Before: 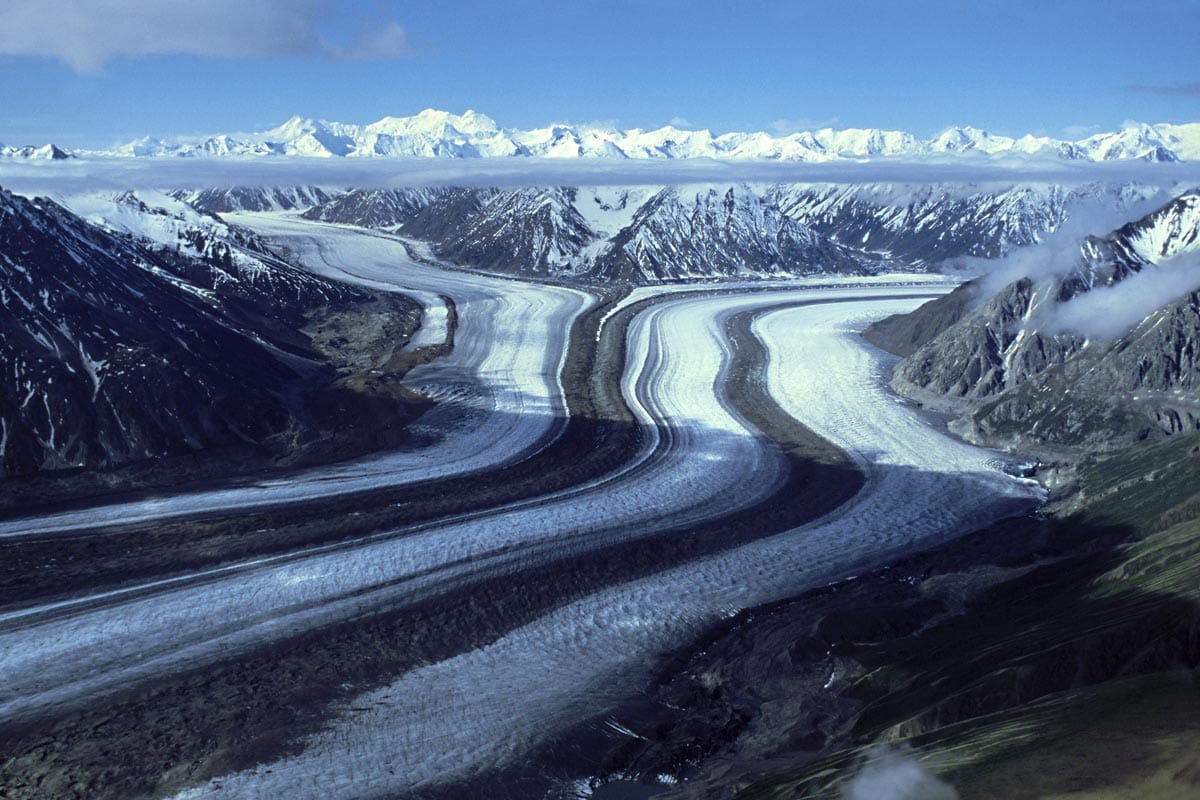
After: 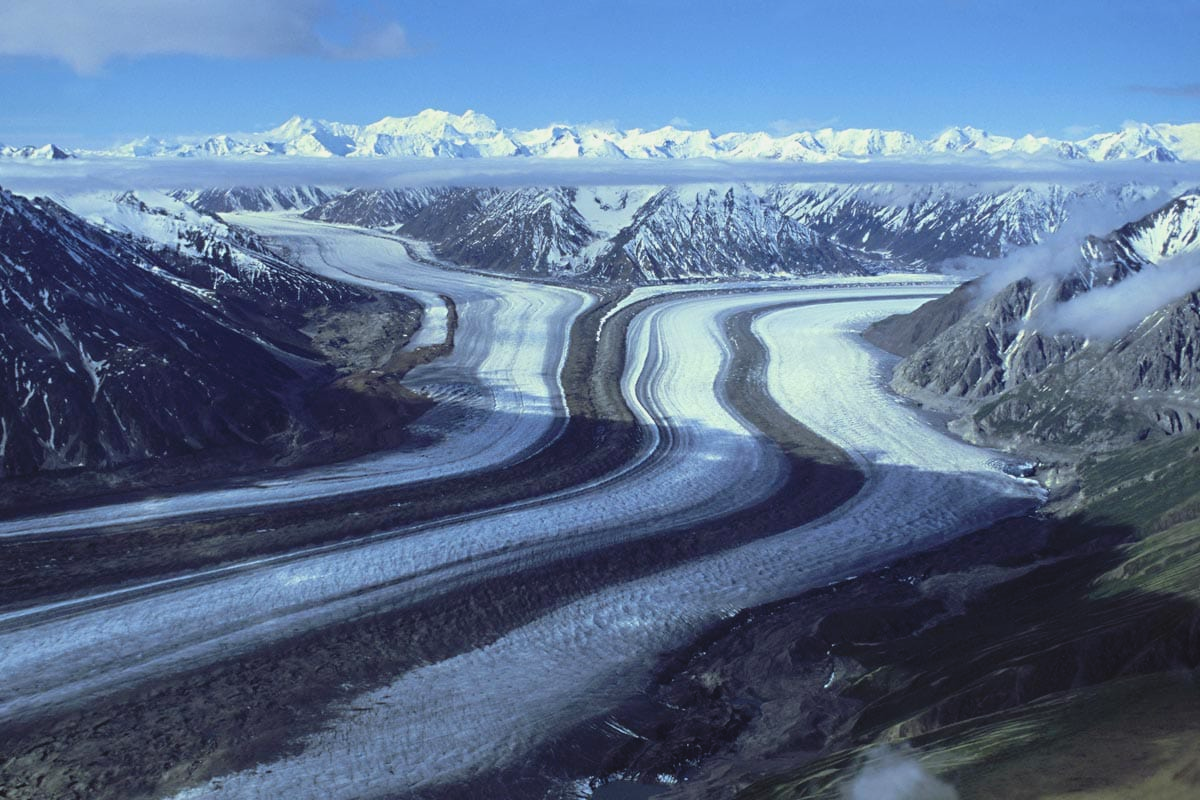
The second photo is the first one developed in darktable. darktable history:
contrast brightness saturation: contrast -0.093, brightness 0.052, saturation 0.084
